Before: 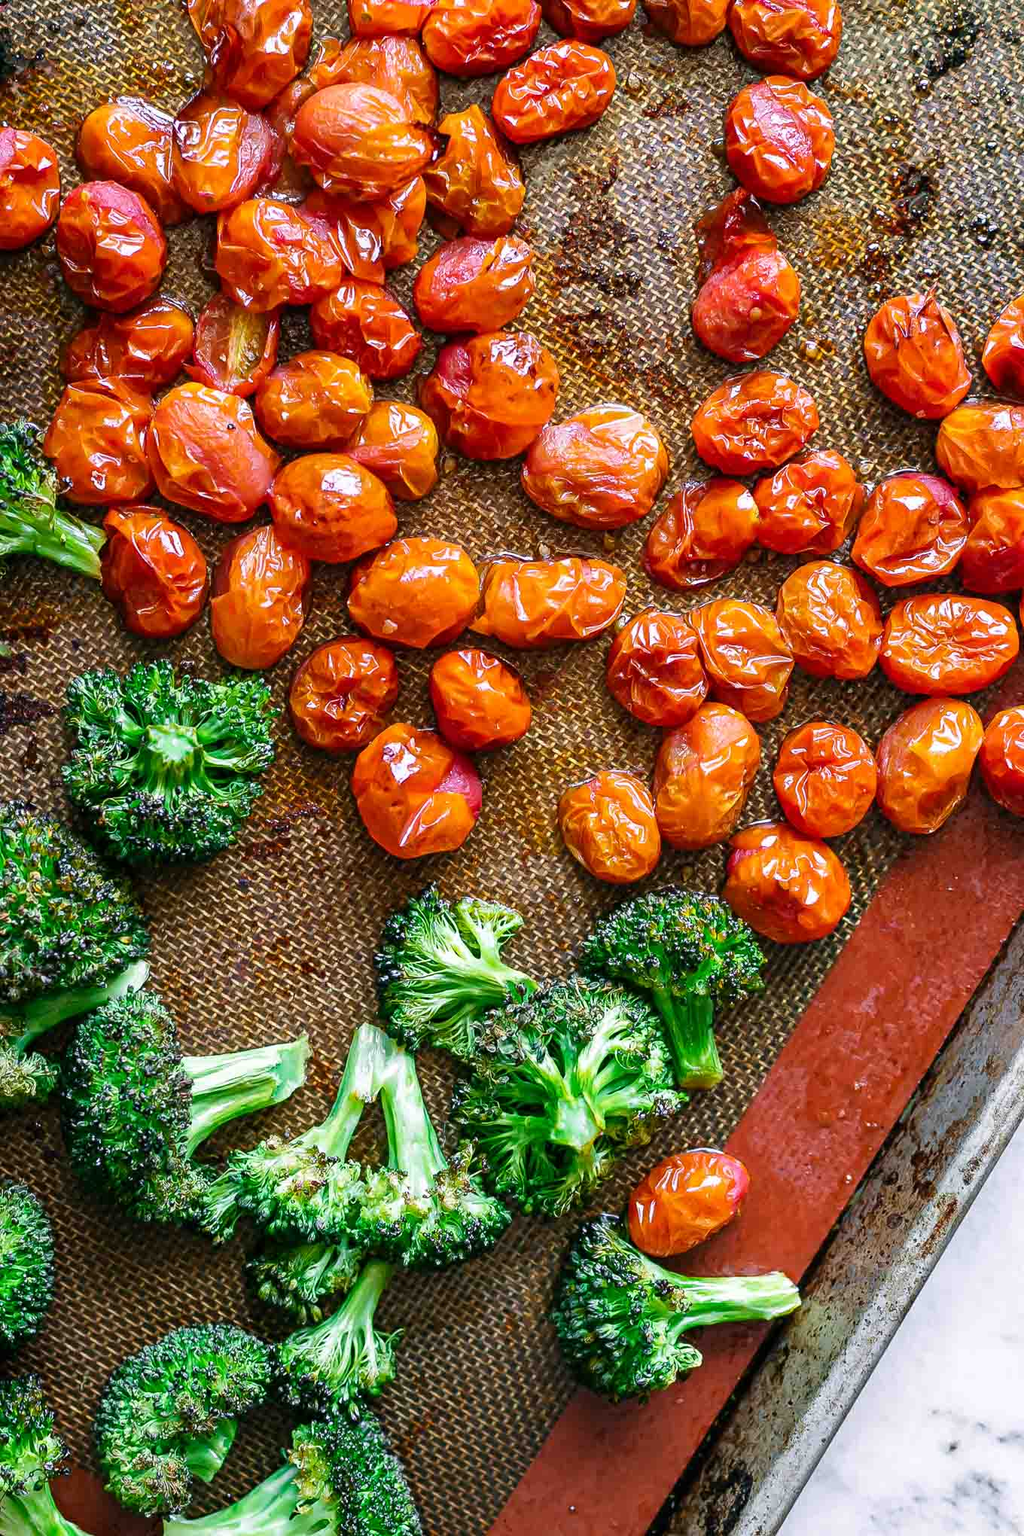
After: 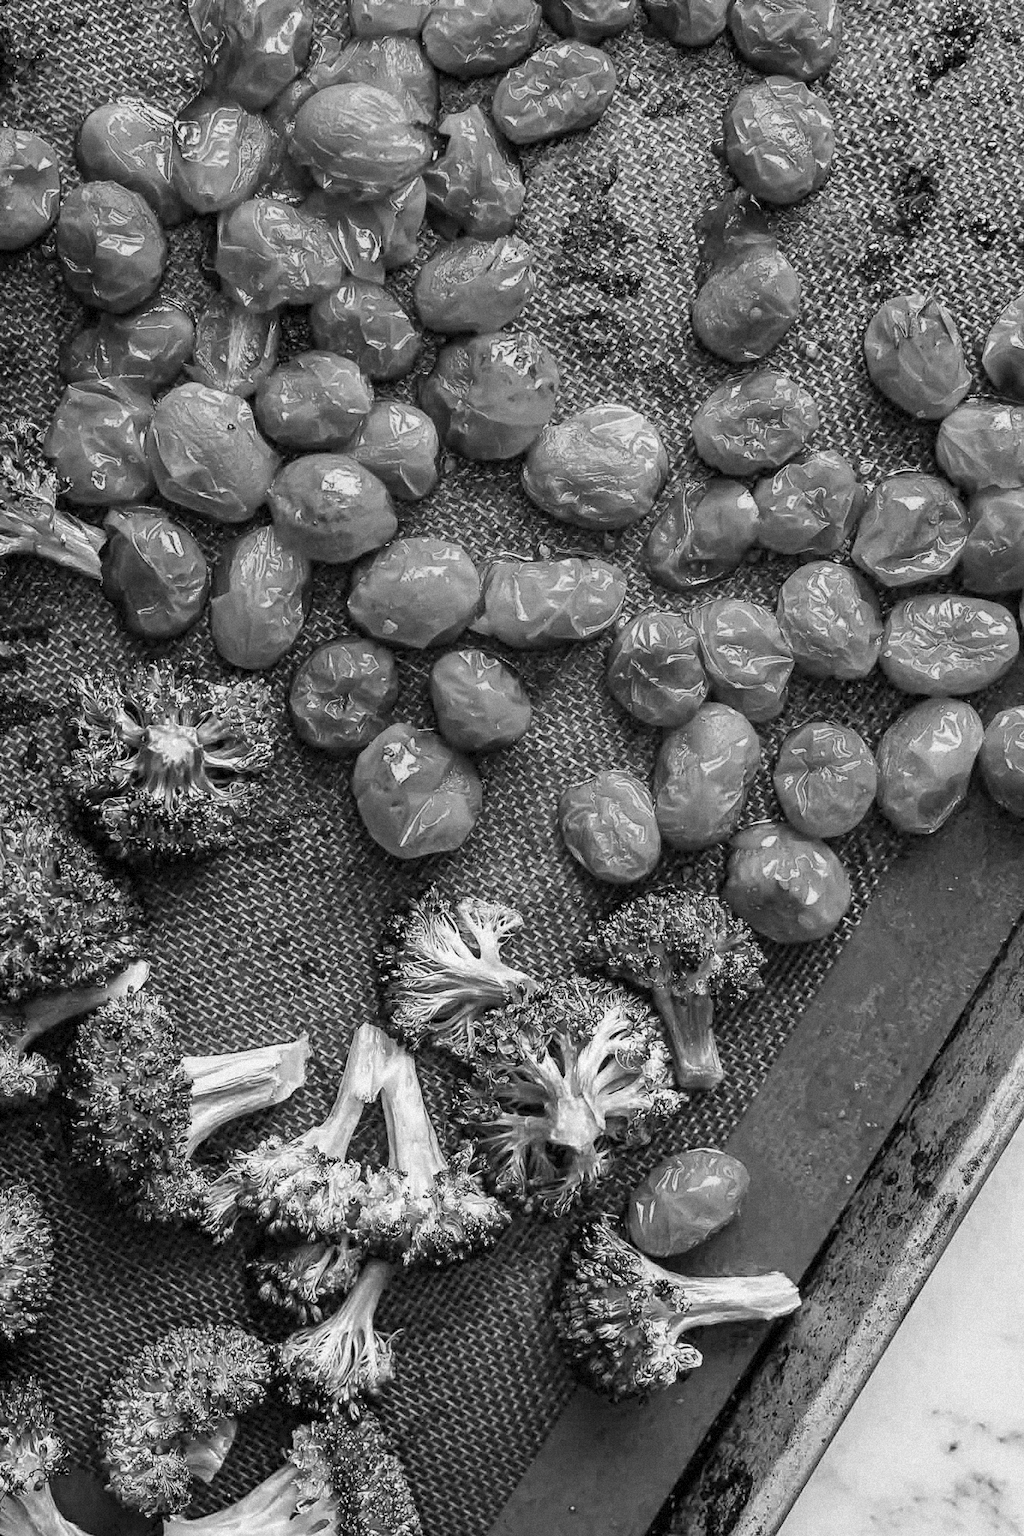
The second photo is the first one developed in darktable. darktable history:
monochrome: a -92.57, b 58.91
grain: mid-tones bias 0%
